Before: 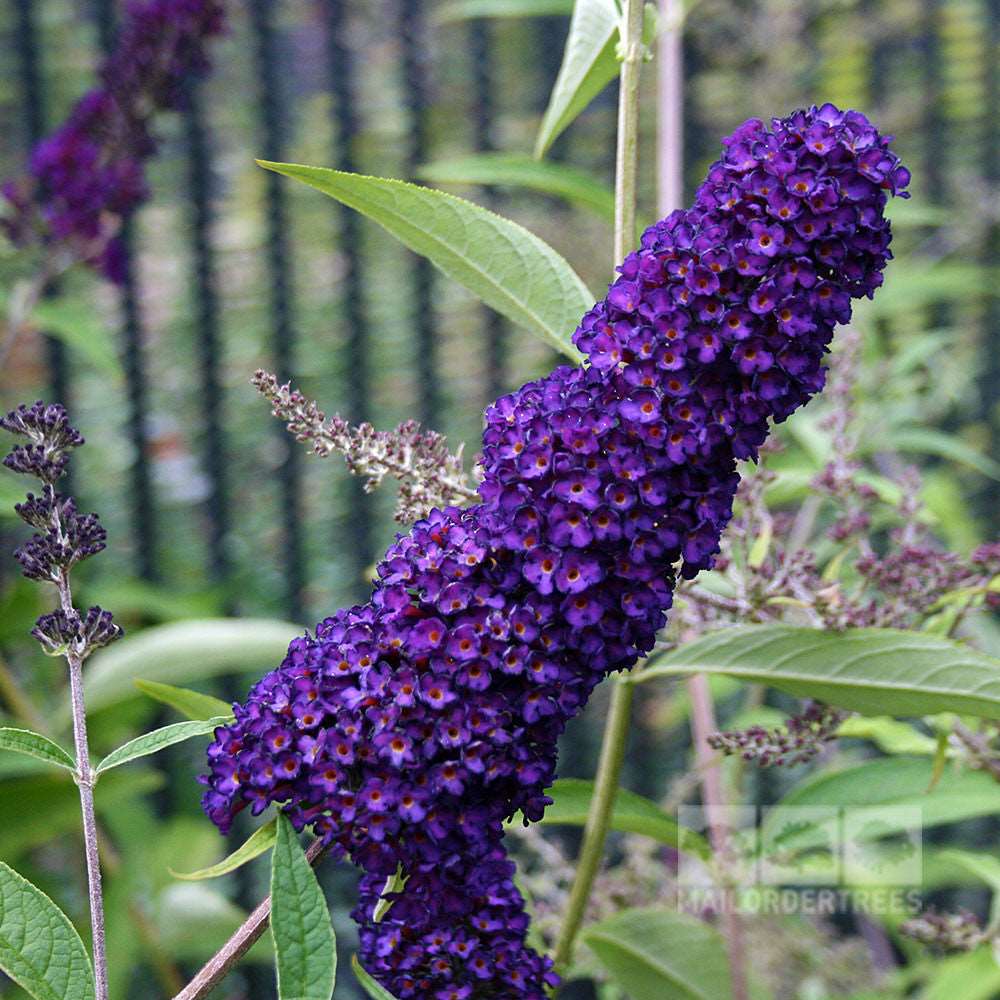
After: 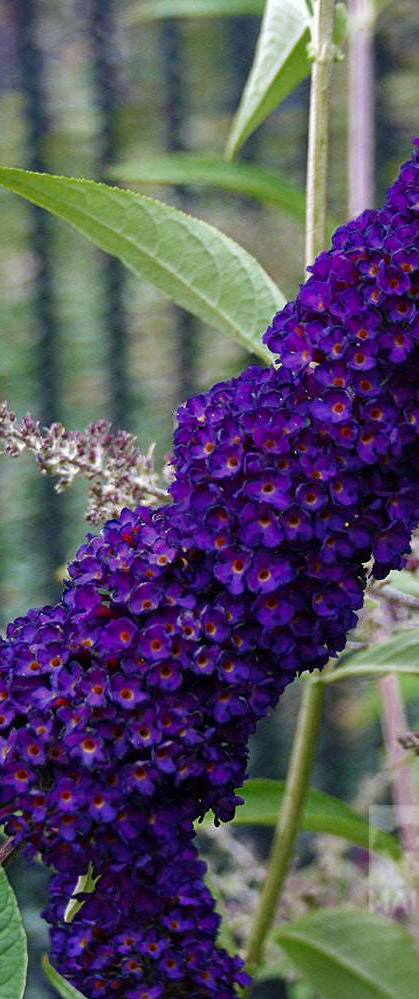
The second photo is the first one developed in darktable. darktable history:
crop: left 30.986%, right 27.022%
color zones: curves: ch0 [(0.27, 0.396) (0.563, 0.504) (0.75, 0.5) (0.787, 0.307)]
